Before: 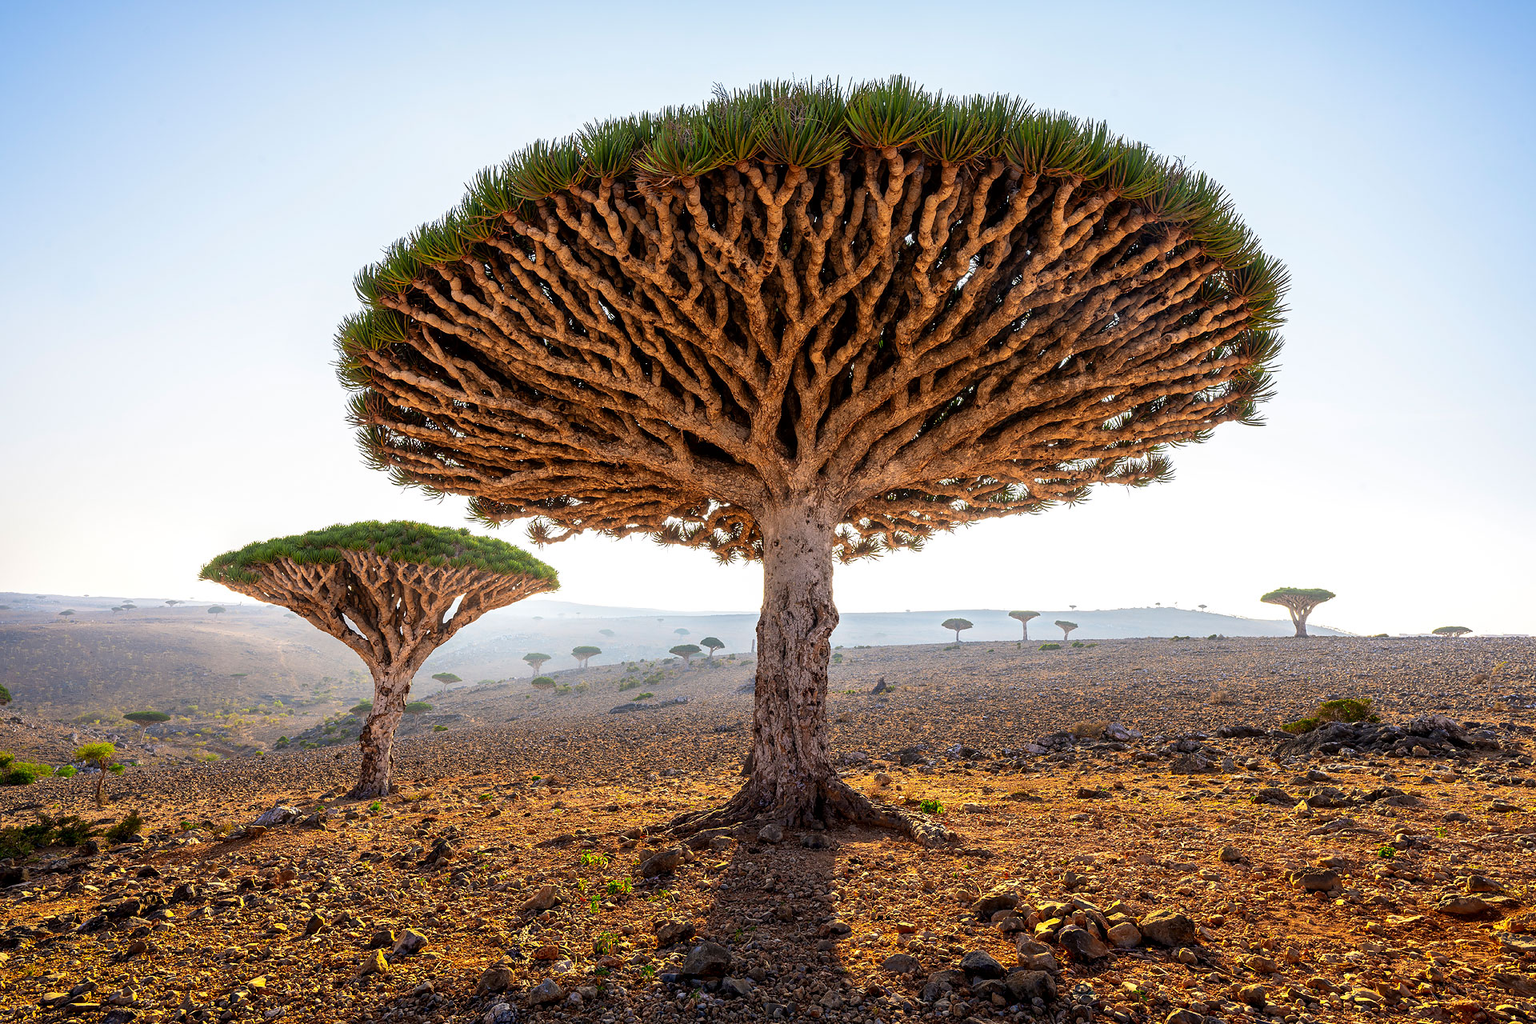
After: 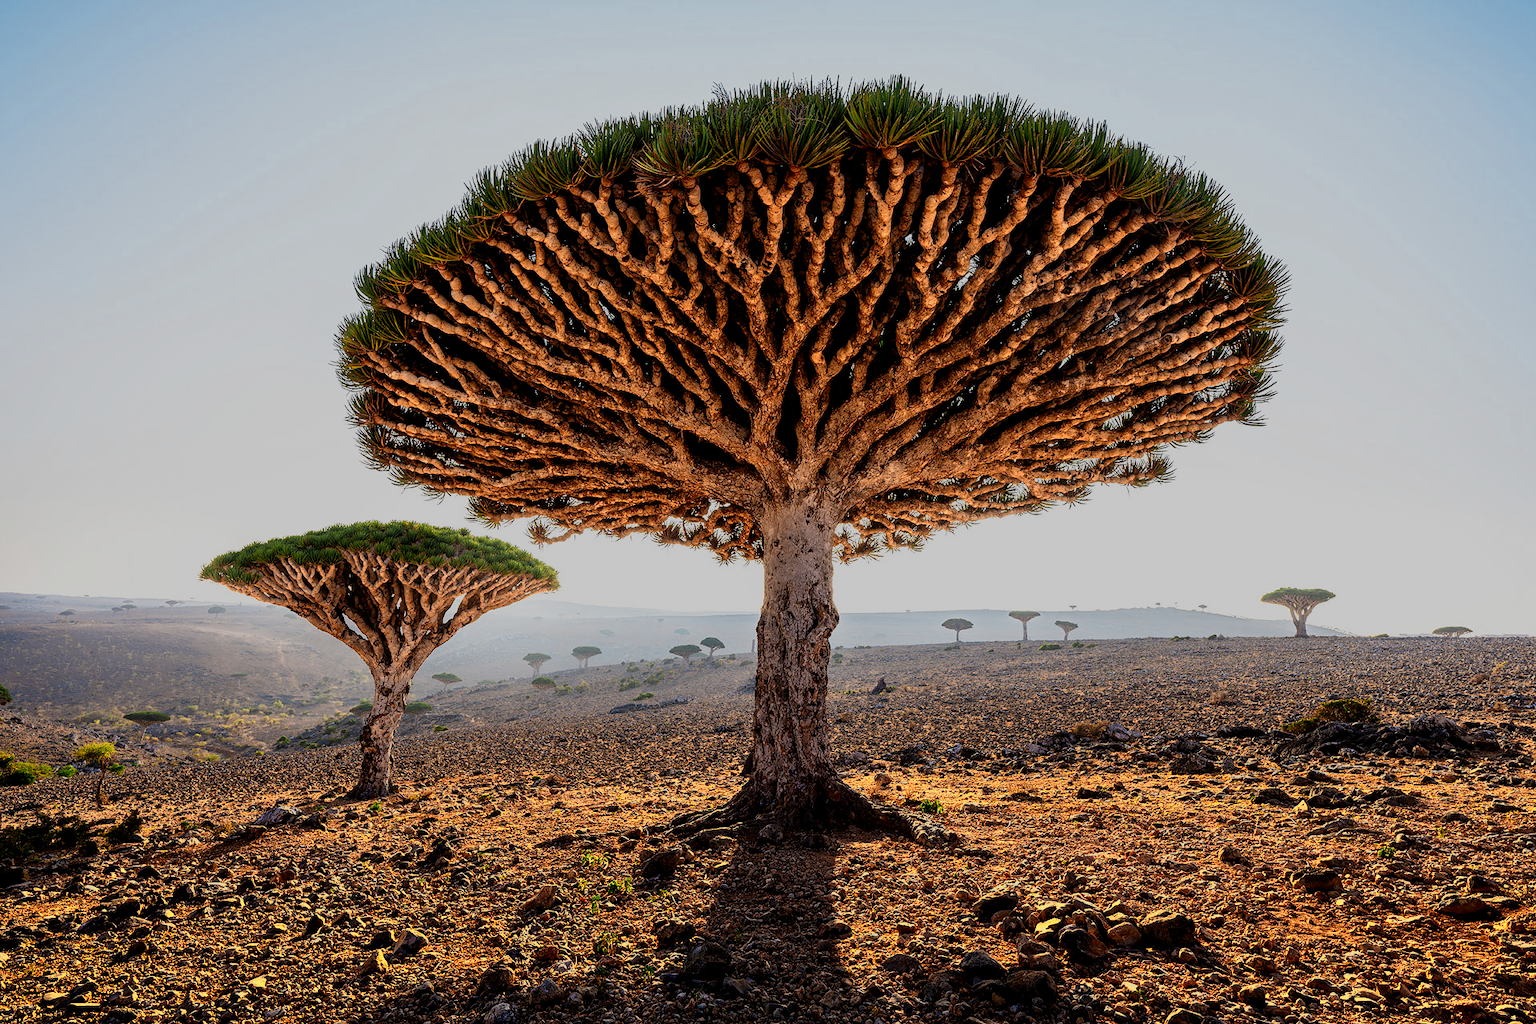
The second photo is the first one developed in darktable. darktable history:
filmic rgb: middle gray luminance 29%, black relative exposure -10.3 EV, white relative exposure 5.5 EV, threshold 6 EV, target black luminance 0%, hardness 3.95, latitude 2.04%, contrast 1.132, highlights saturation mix 5%, shadows ↔ highlights balance 15.11%, add noise in highlights 0, preserve chrominance no, color science v3 (2019), use custom middle-gray values true, iterations of high-quality reconstruction 0, contrast in highlights soft, enable highlight reconstruction true
color zones: curves: ch0 [(0.018, 0.548) (0.197, 0.654) (0.425, 0.447) (0.605, 0.658) (0.732, 0.579)]; ch1 [(0.105, 0.531) (0.224, 0.531) (0.386, 0.39) (0.618, 0.456) (0.732, 0.456) (0.956, 0.421)]; ch2 [(0.039, 0.583) (0.215, 0.465) (0.399, 0.544) (0.465, 0.548) (0.614, 0.447) (0.724, 0.43) (0.882, 0.623) (0.956, 0.632)]
